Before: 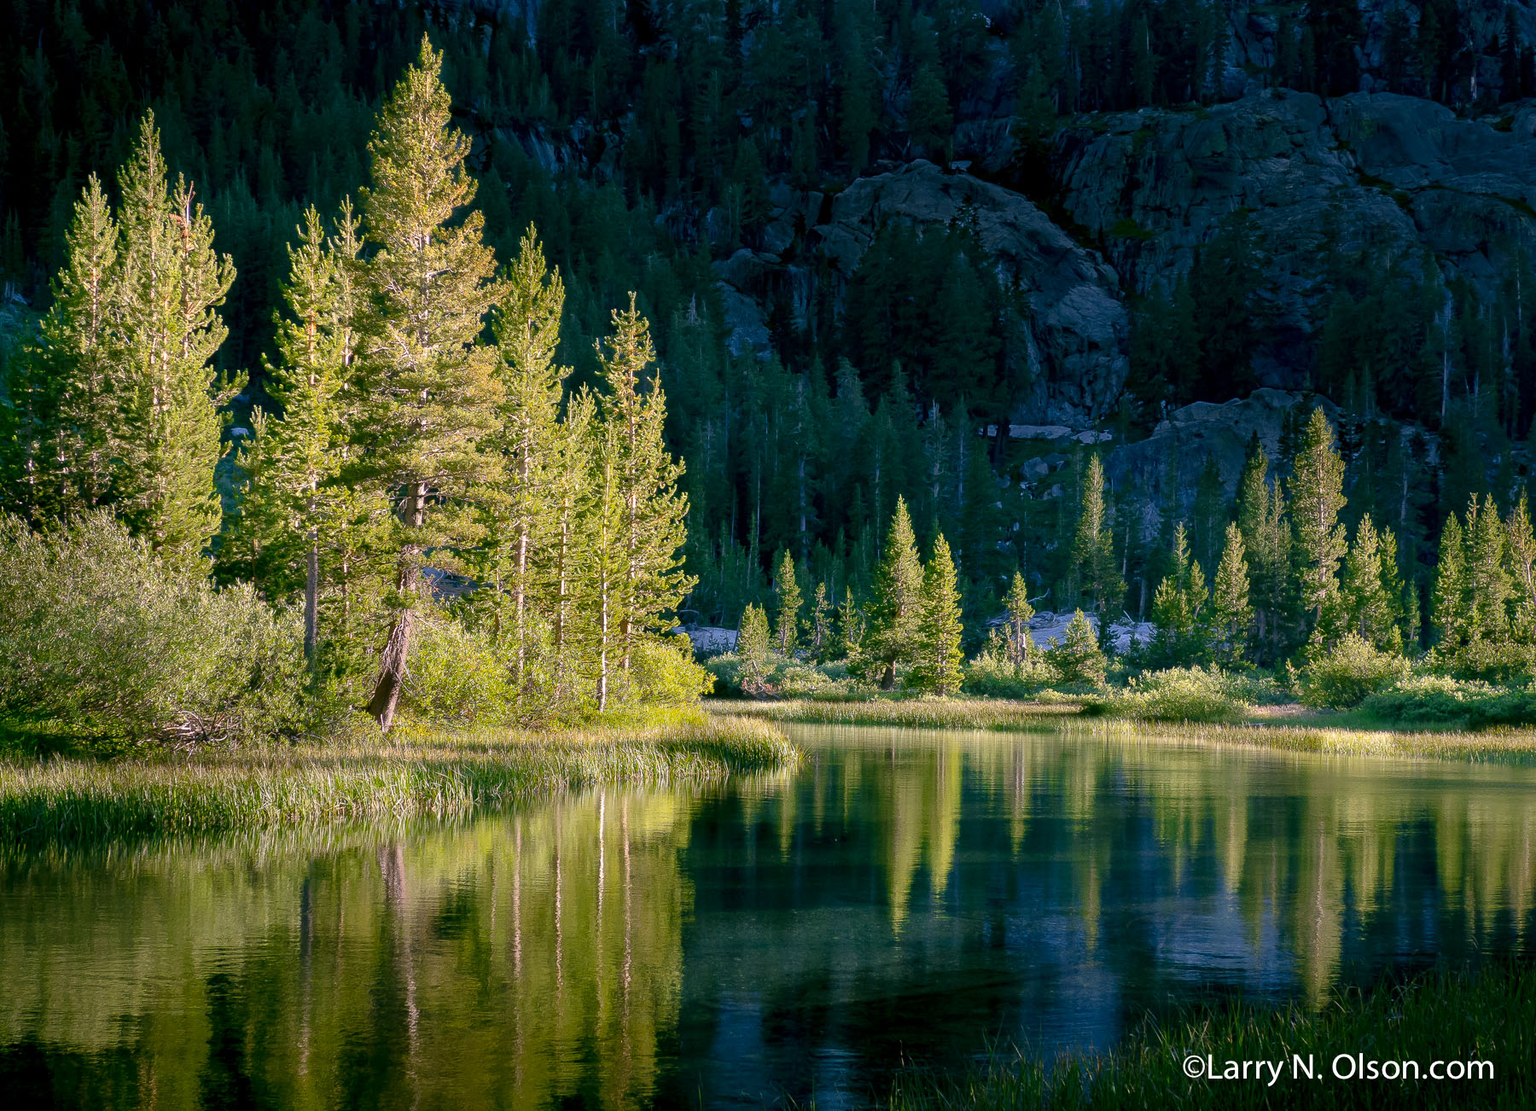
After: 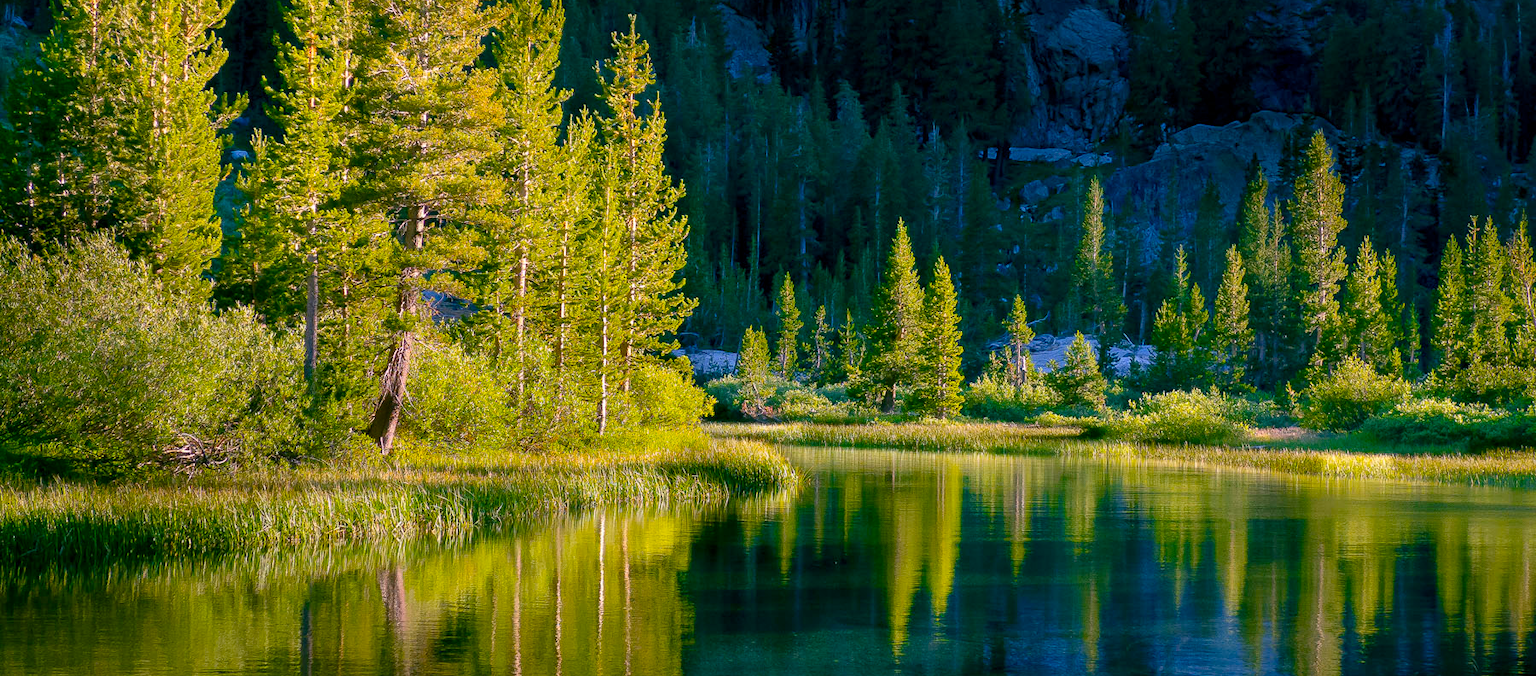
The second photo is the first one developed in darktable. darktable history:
crop and rotate: top 25.034%, bottom 14.002%
color balance rgb: shadows lift › chroma 2.039%, shadows lift › hue 250.7°, perceptual saturation grading › global saturation 50.007%, global vibrance 14.511%
